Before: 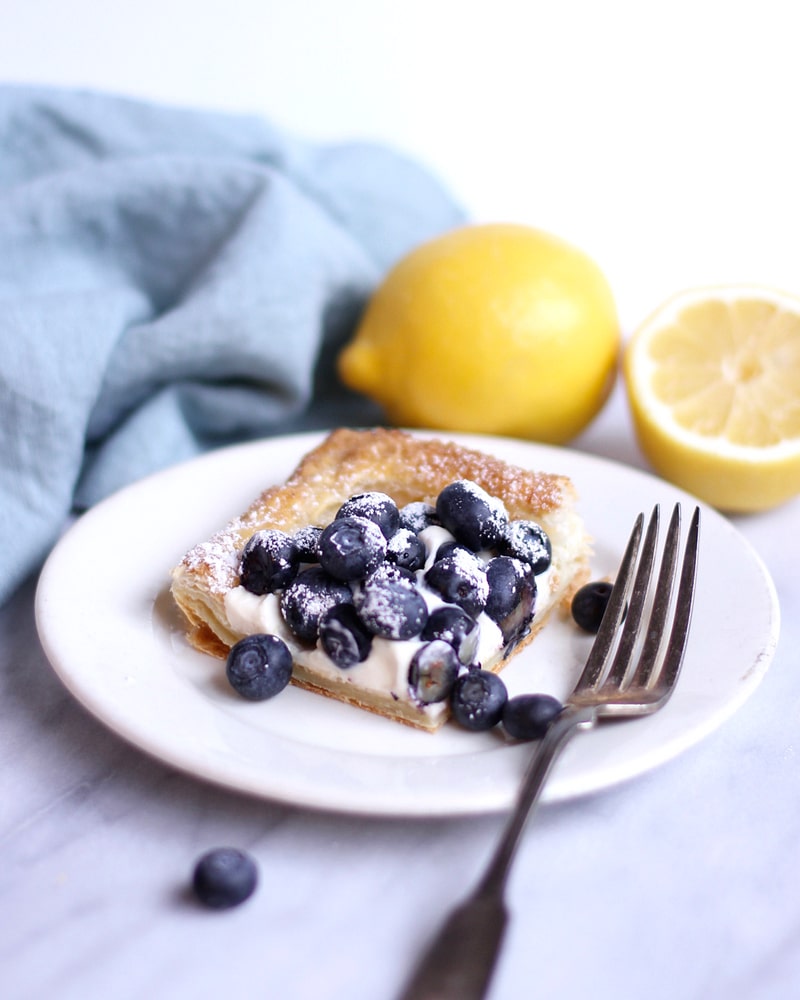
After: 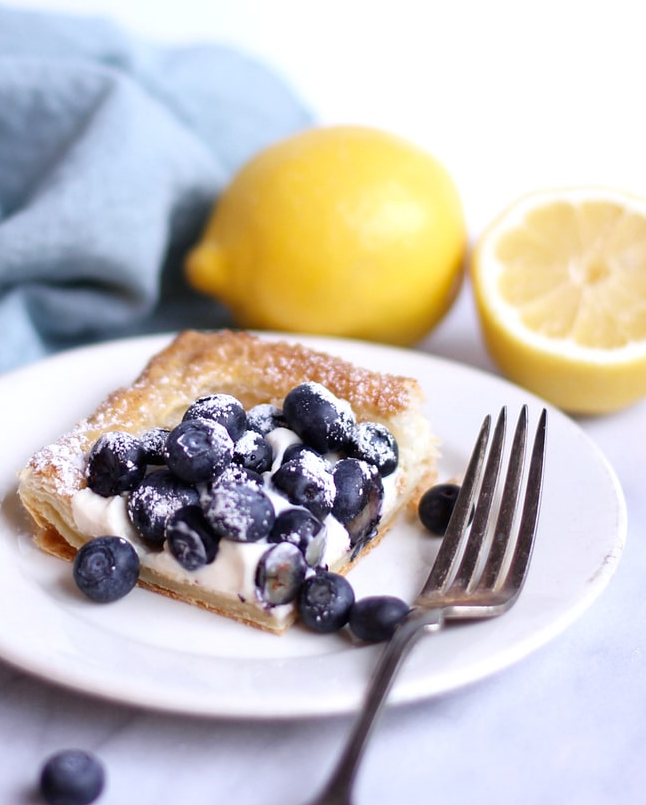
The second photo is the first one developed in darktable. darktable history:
crop: left 19.184%, top 9.816%, right 0%, bottom 9.67%
